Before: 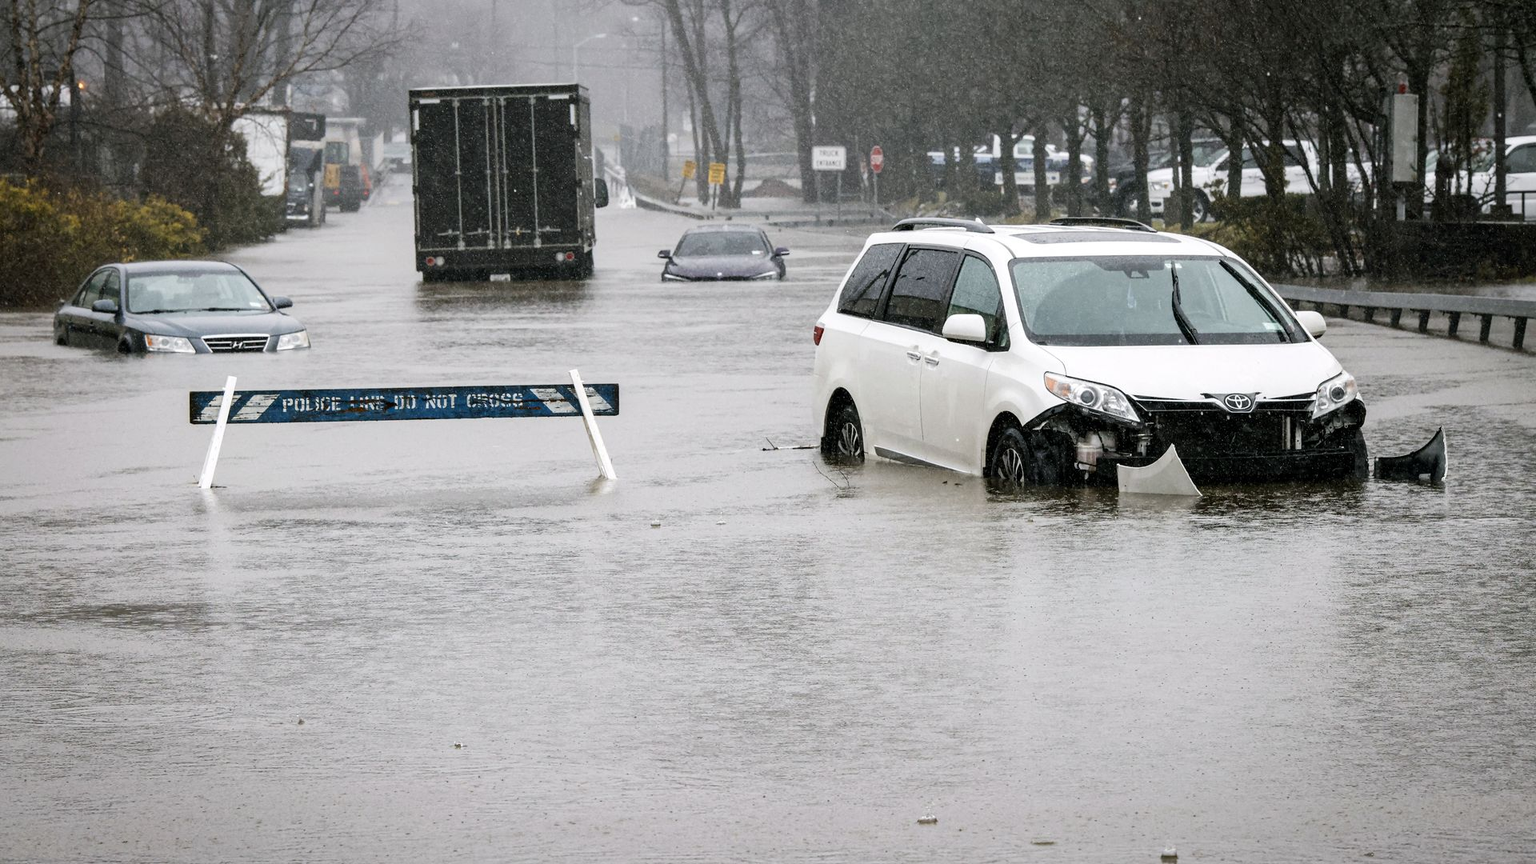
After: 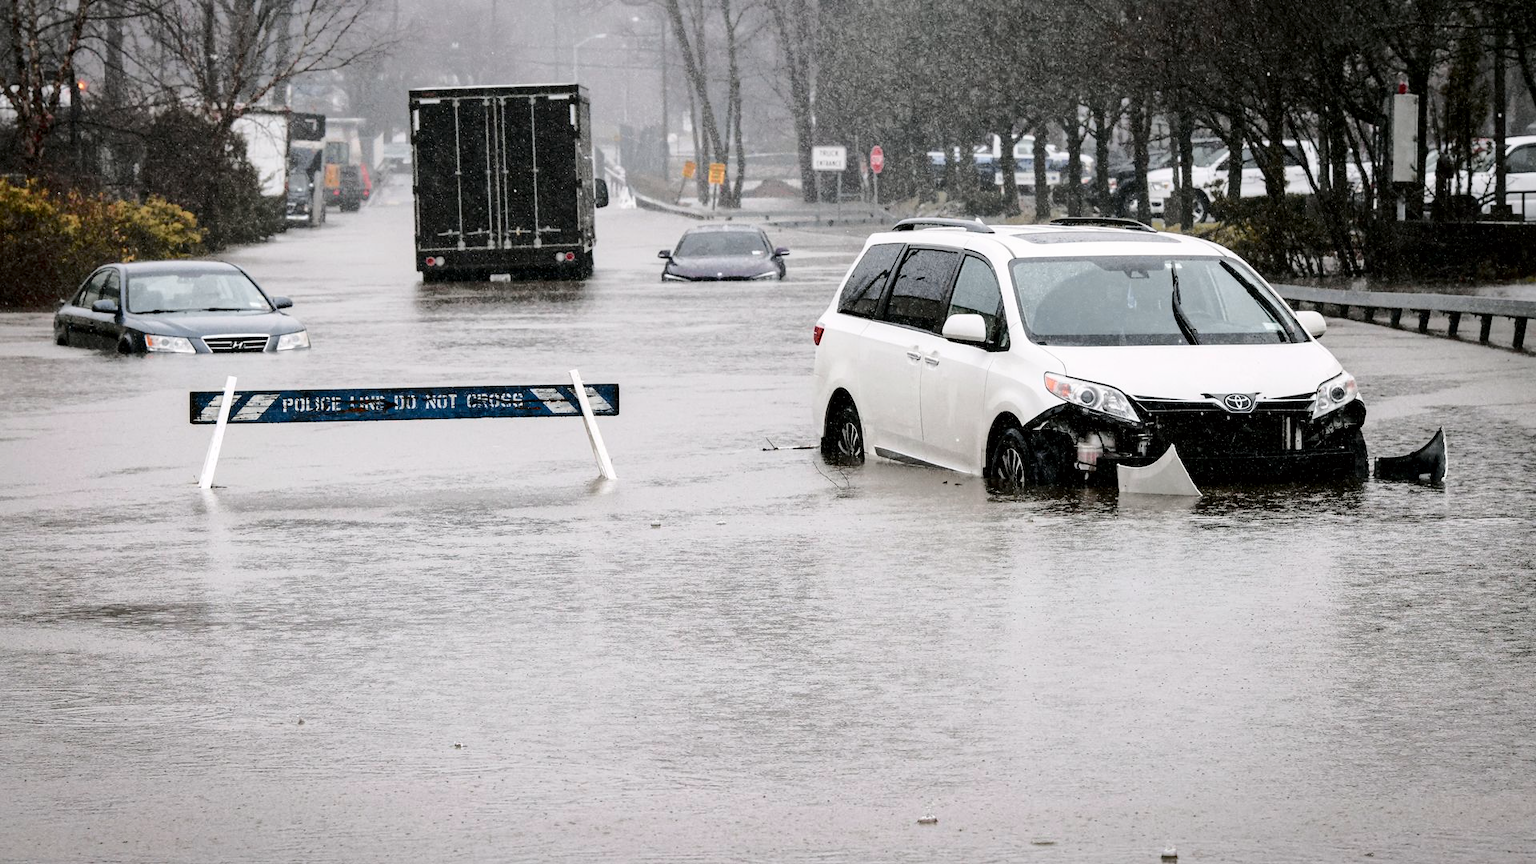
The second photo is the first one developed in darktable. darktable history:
local contrast: mode bilateral grid, contrast 20, coarseness 50, detail 120%, midtone range 0.2
tone curve: curves: ch0 [(0, 0) (0.104, 0.061) (0.239, 0.201) (0.327, 0.317) (0.401, 0.443) (0.489, 0.566) (0.65, 0.68) (0.832, 0.858) (1, 0.977)]; ch1 [(0, 0) (0.161, 0.092) (0.35, 0.33) (0.379, 0.401) (0.447, 0.476) (0.495, 0.499) (0.515, 0.518) (0.534, 0.557) (0.602, 0.625) (0.712, 0.706) (1, 1)]; ch2 [(0, 0) (0.359, 0.372) (0.437, 0.437) (0.502, 0.501) (0.55, 0.534) (0.592, 0.601) (0.647, 0.64) (1, 1)], color space Lab, independent channels, preserve colors none
